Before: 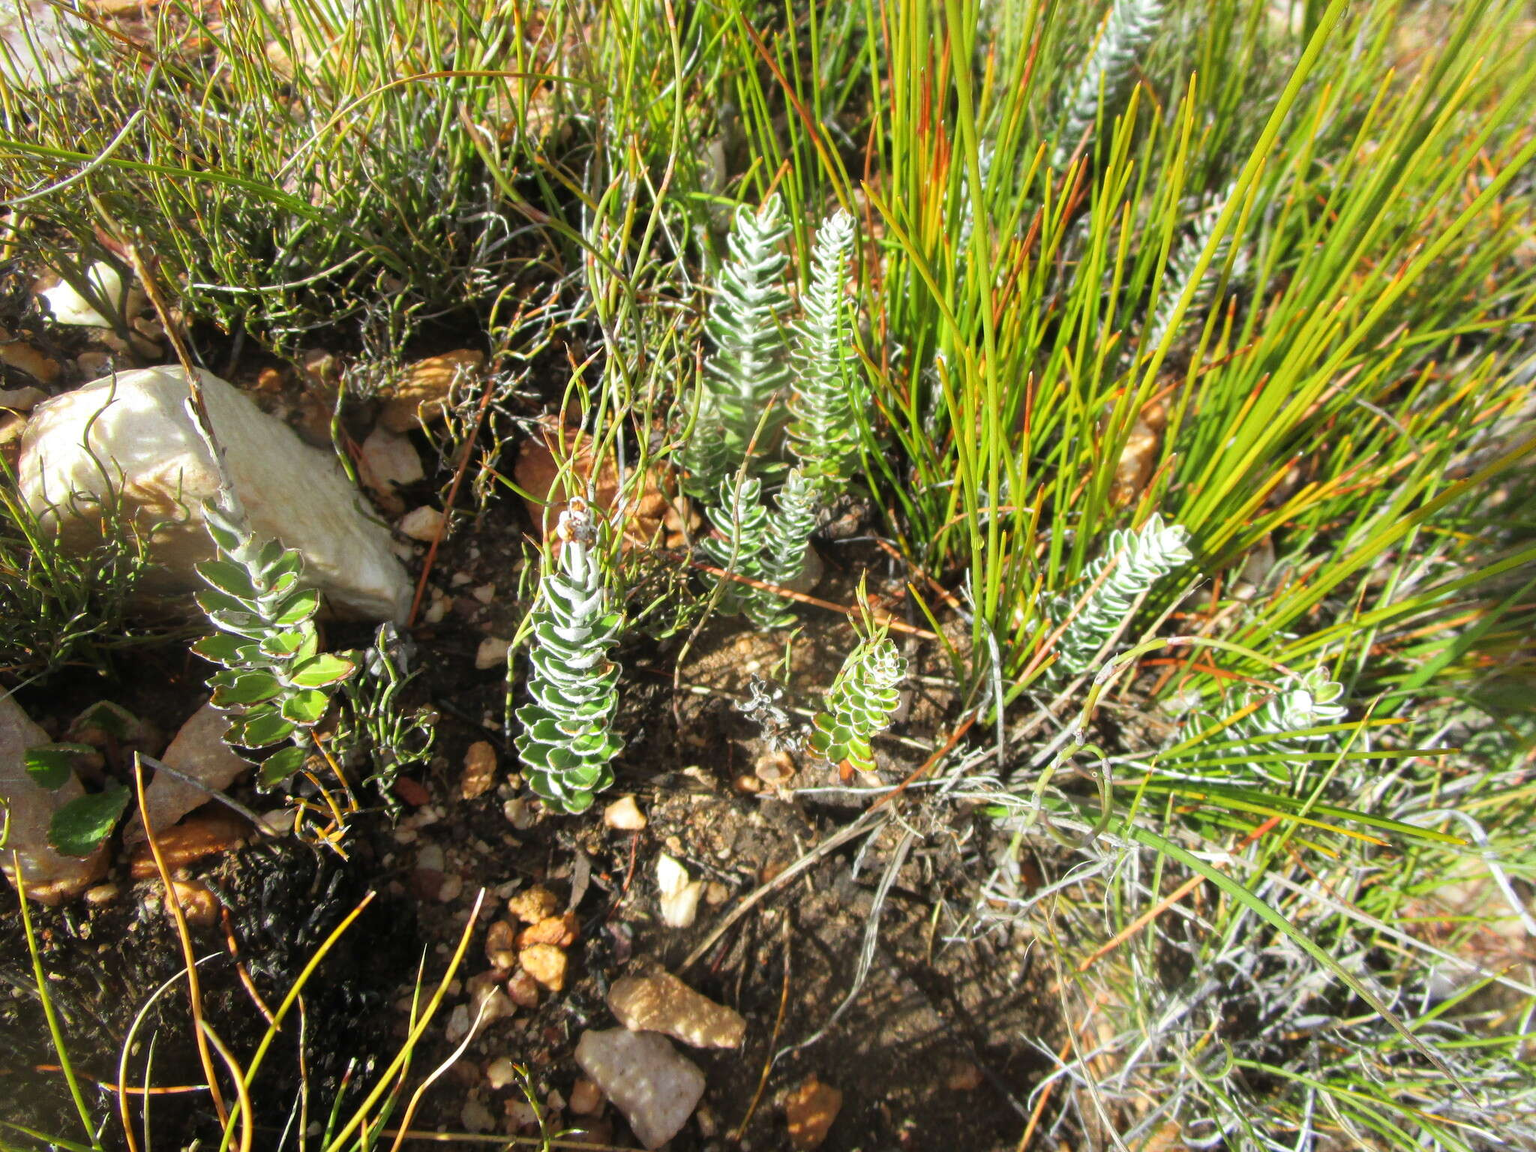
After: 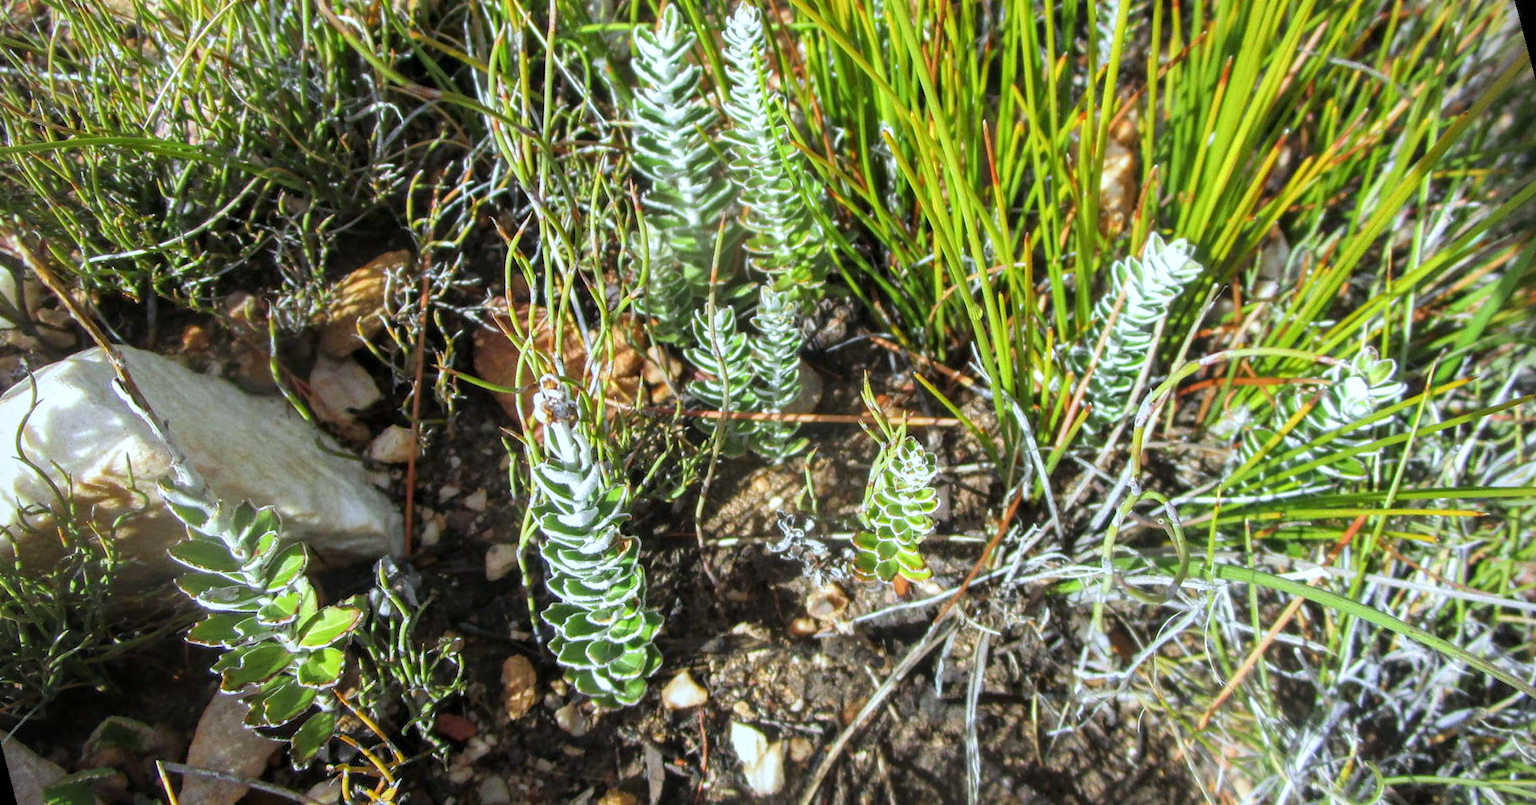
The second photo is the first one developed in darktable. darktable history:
white balance: red 0.926, green 1.003, blue 1.133
local contrast: on, module defaults
rotate and perspective: rotation -14.8°, crop left 0.1, crop right 0.903, crop top 0.25, crop bottom 0.748
vignetting: fall-off start 92.6%, brightness -0.52, saturation -0.51, center (-0.012, 0)
